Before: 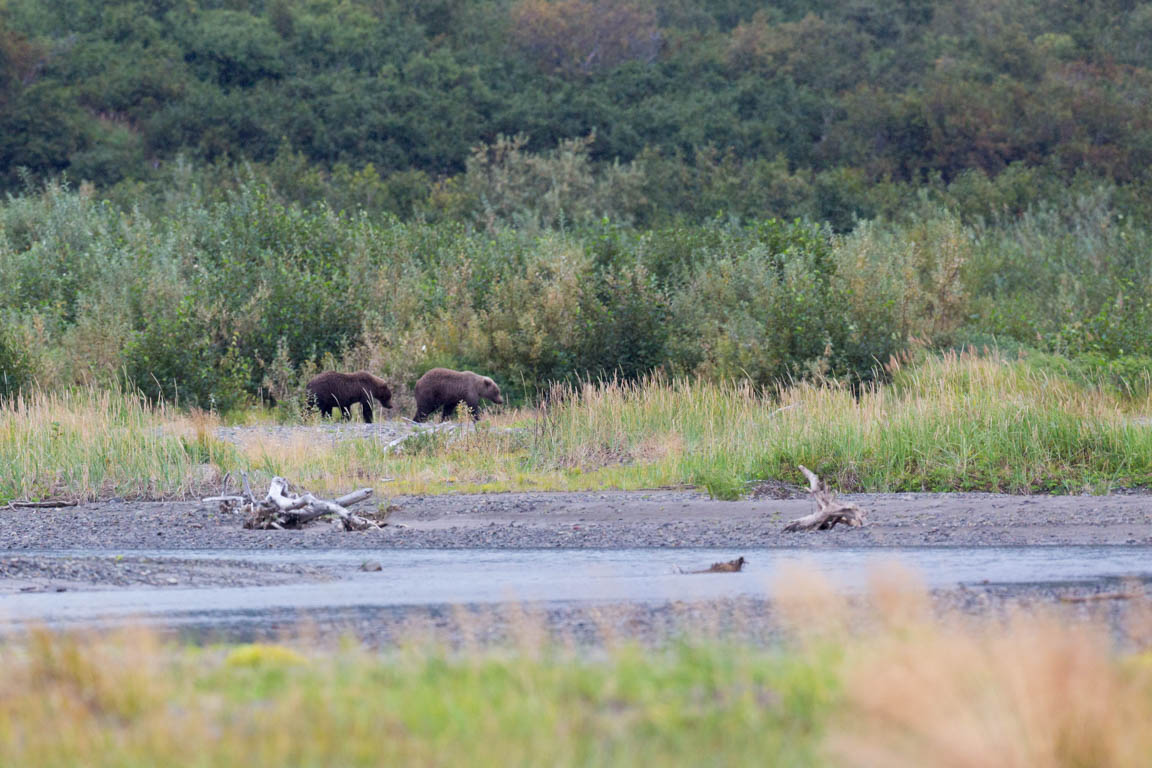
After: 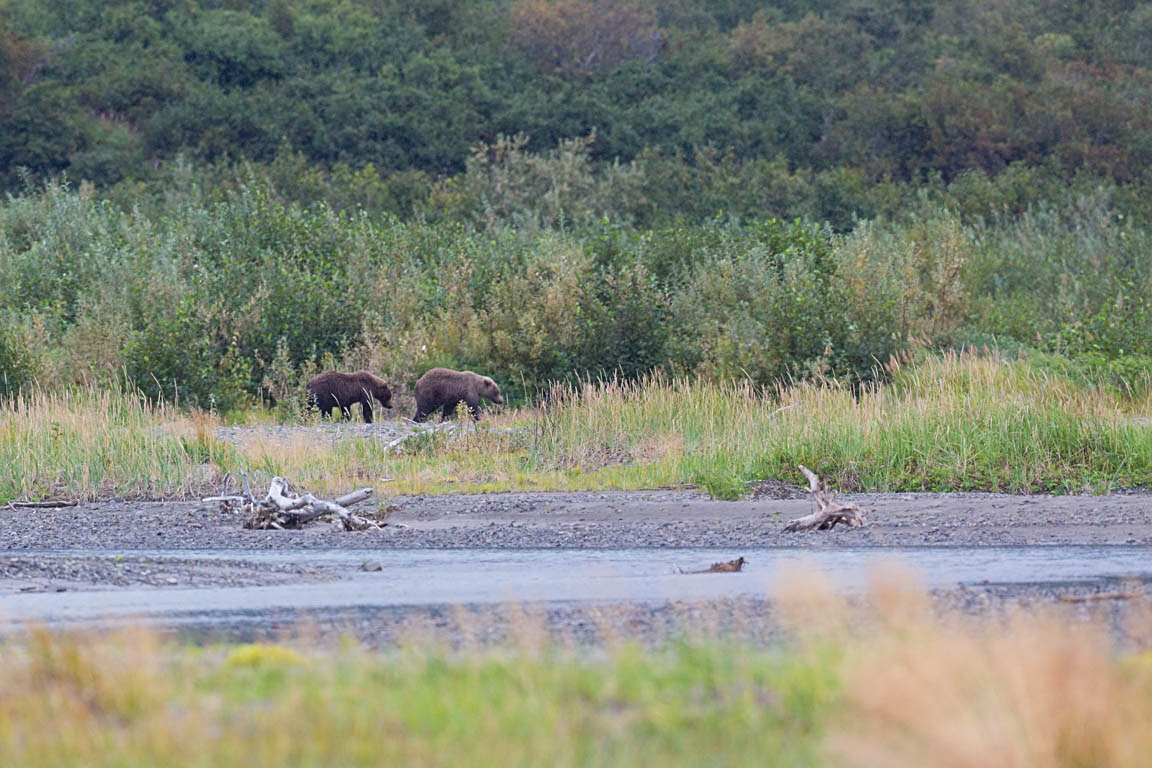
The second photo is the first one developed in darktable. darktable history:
sharpen: on, module defaults
local contrast: highlights 45%, shadows 4%, detail 100%
